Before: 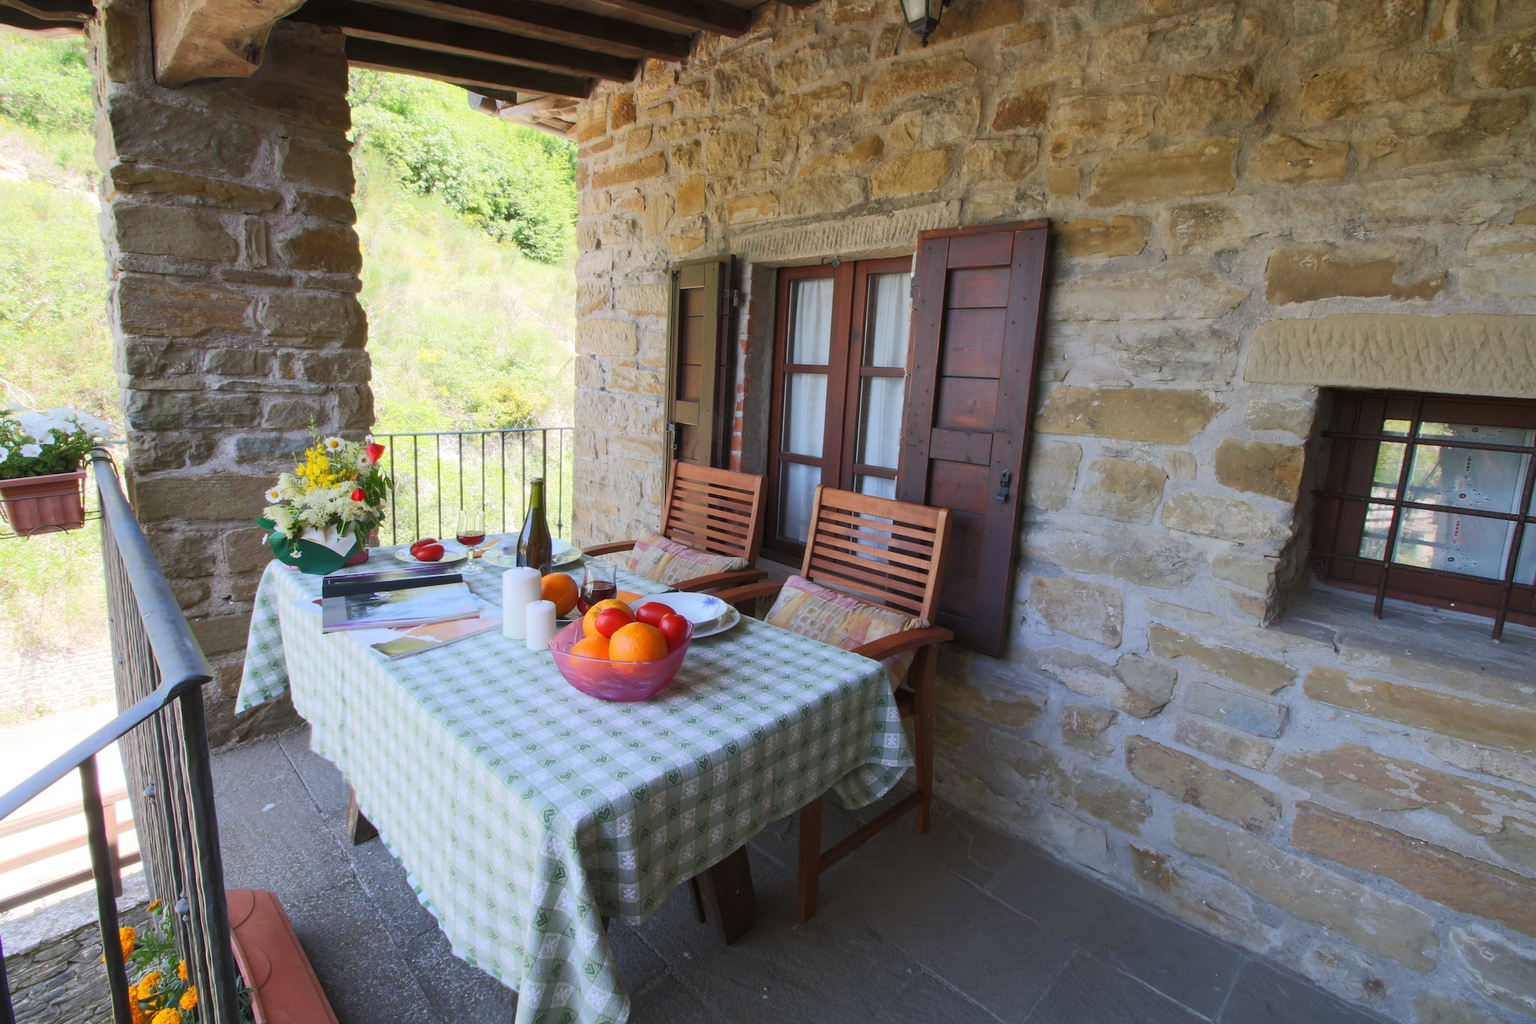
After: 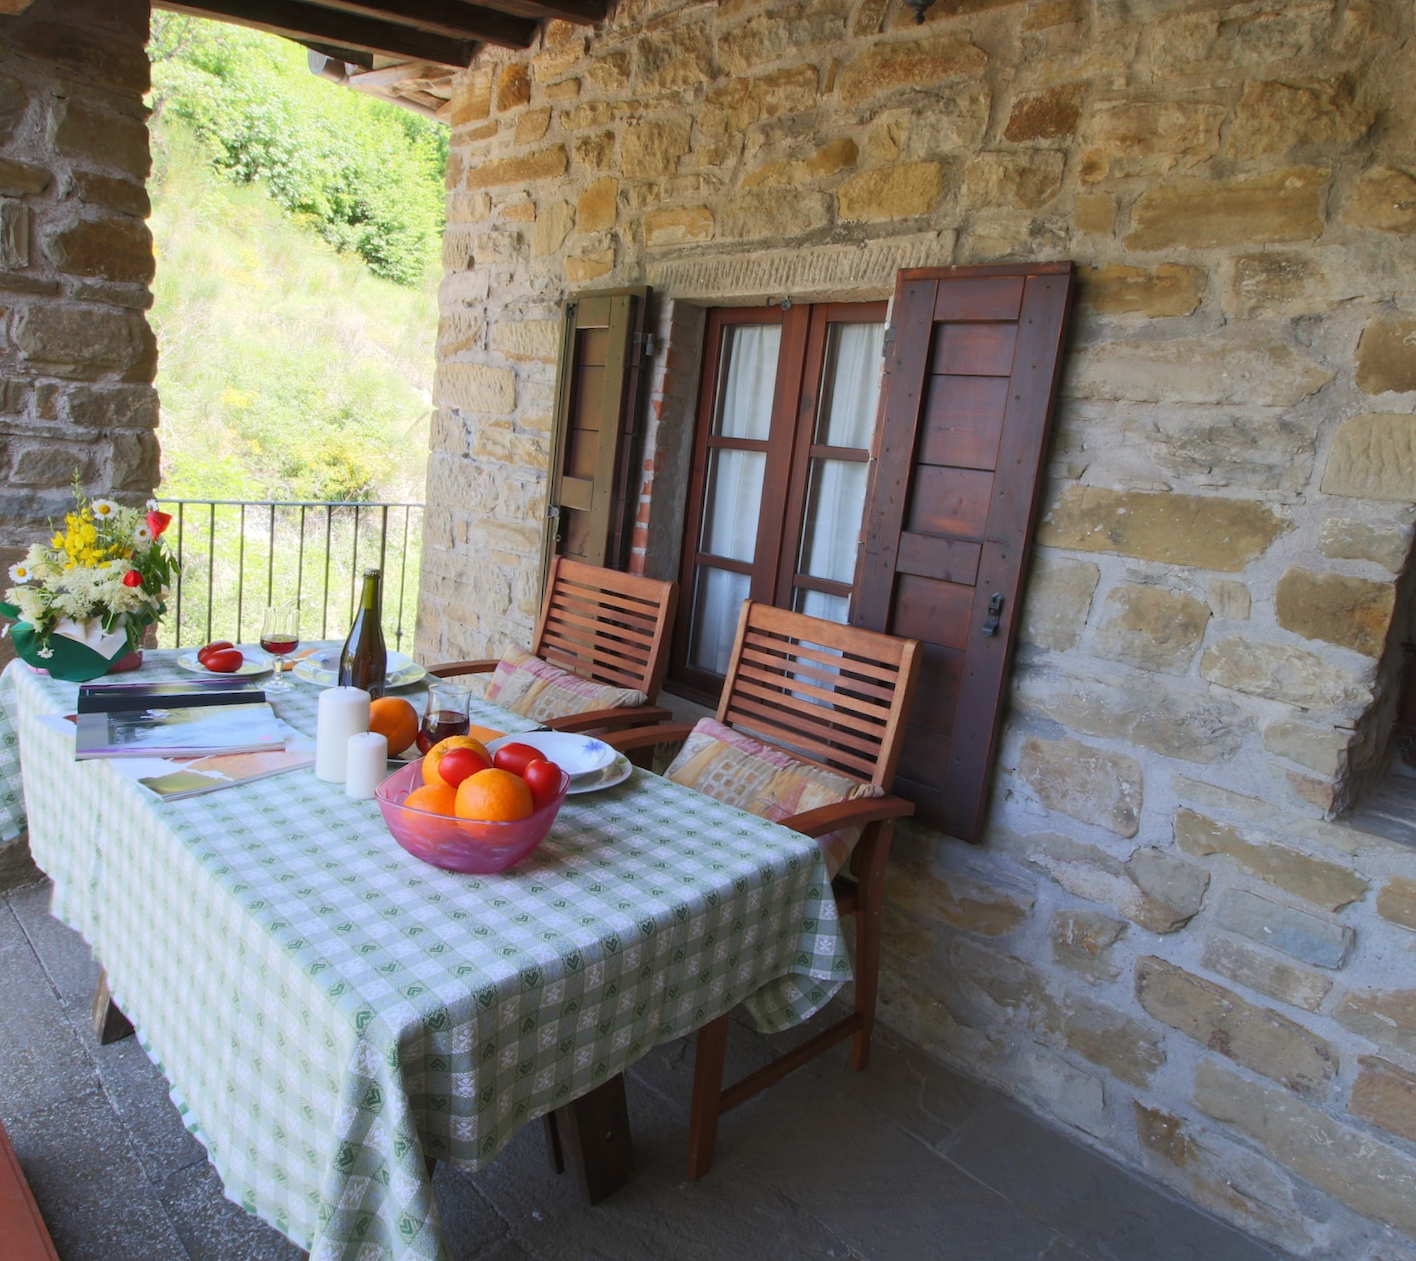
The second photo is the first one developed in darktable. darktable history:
crop and rotate: angle -3.16°, left 14.265%, top 0.028%, right 10.971%, bottom 0.038%
